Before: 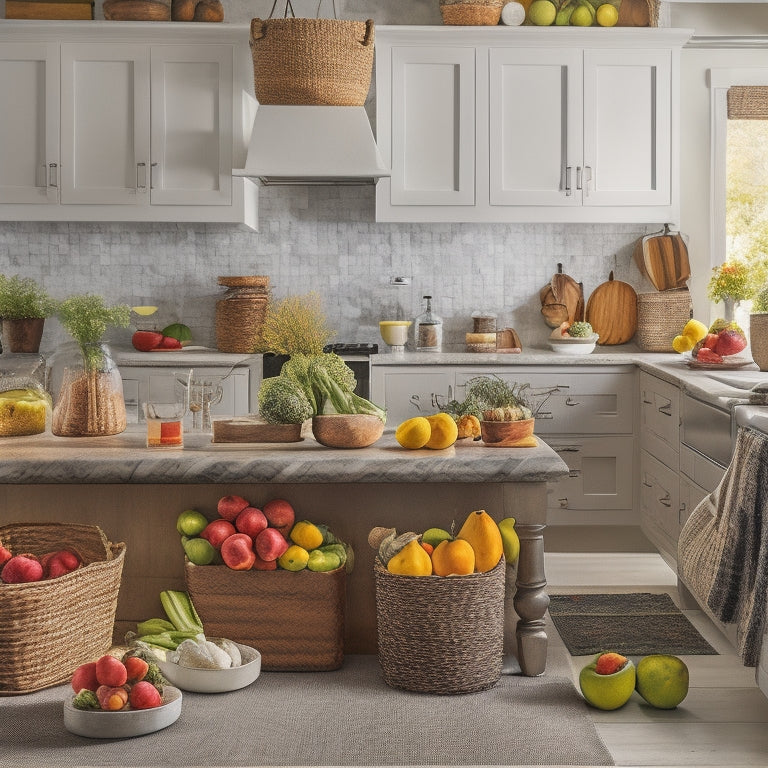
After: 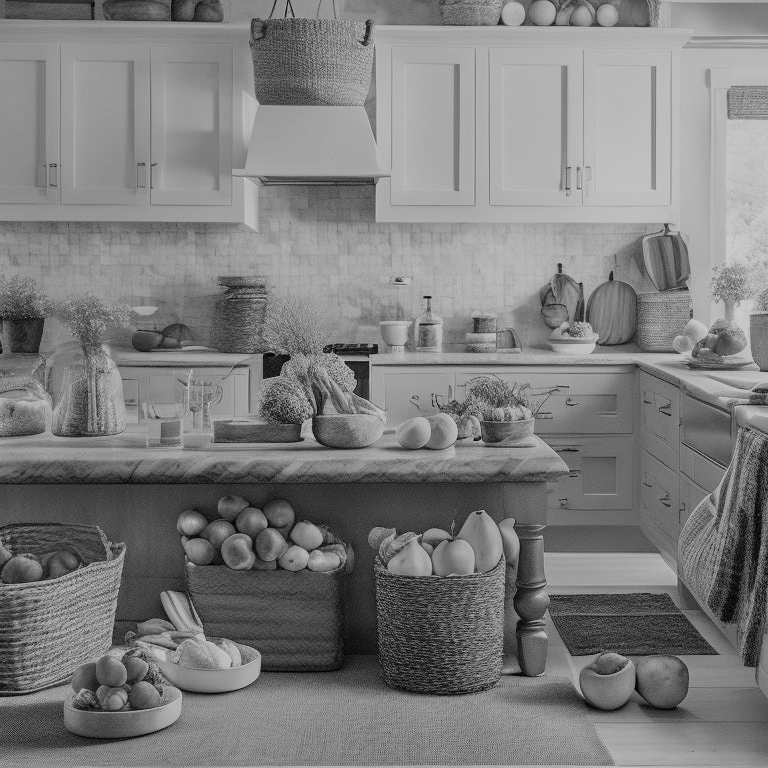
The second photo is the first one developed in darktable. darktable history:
monochrome: on, module defaults
white balance: emerald 1
filmic rgb: black relative exposure -7.15 EV, white relative exposure 5.36 EV, hardness 3.02
